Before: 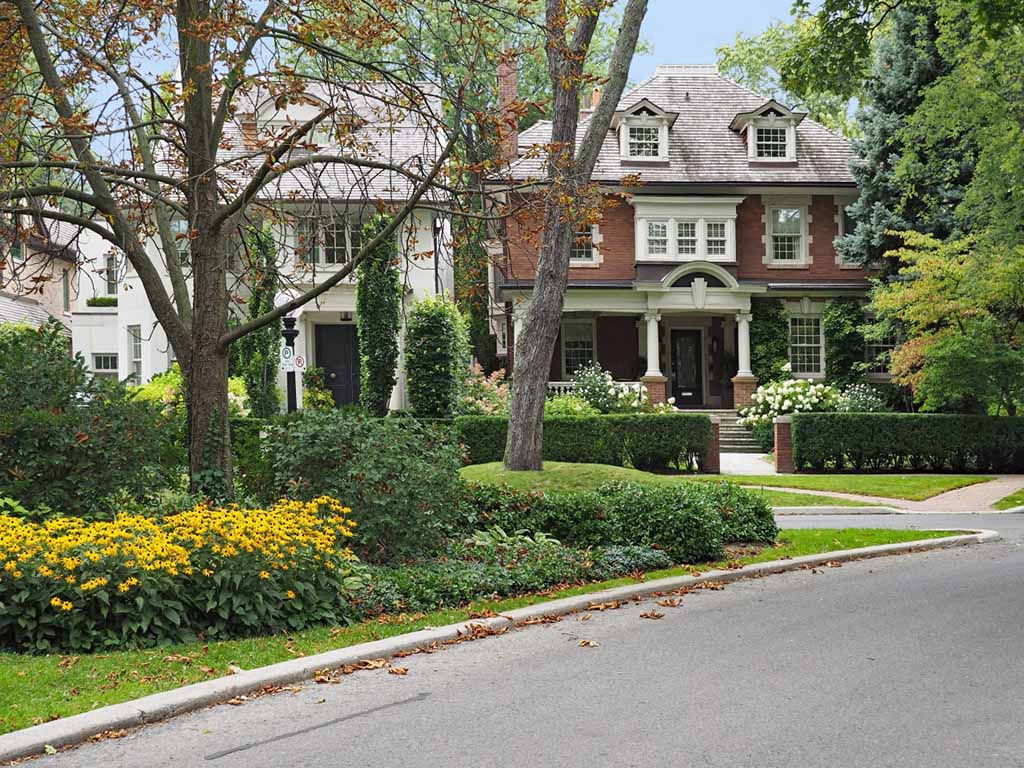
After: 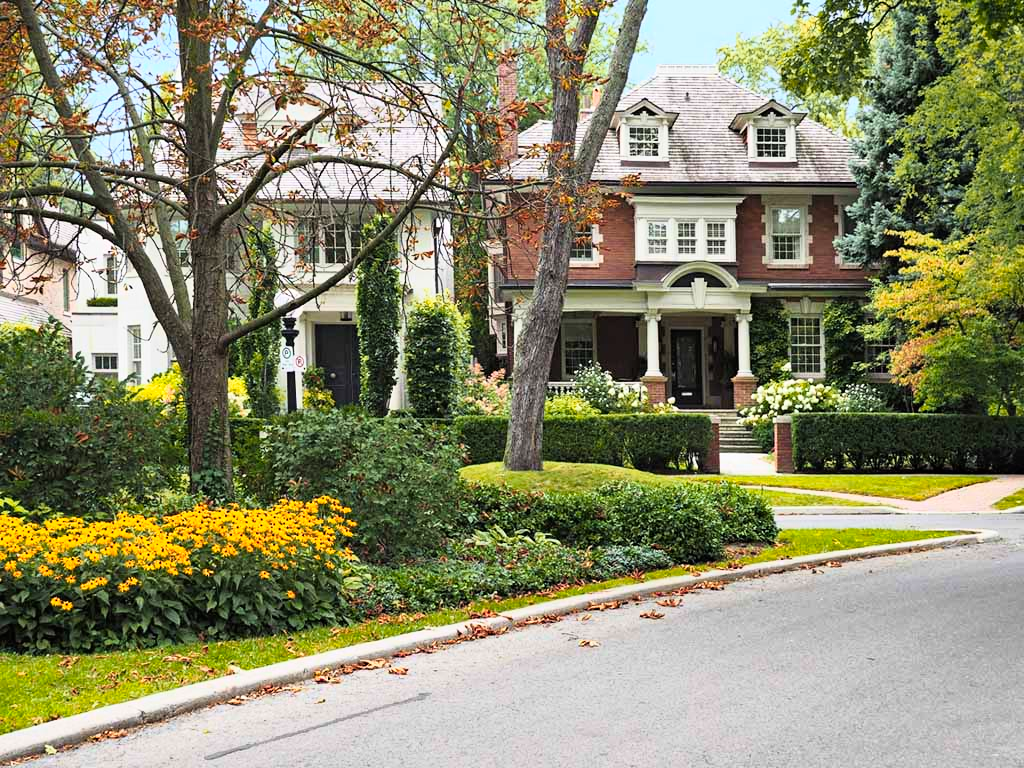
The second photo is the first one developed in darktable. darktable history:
contrast brightness saturation: saturation -0.066
color zones: curves: ch1 [(0.24, 0.629) (0.75, 0.5)]; ch2 [(0.255, 0.454) (0.745, 0.491)]
tone curve: curves: ch0 [(0, 0) (0.051, 0.027) (0.096, 0.071) (0.241, 0.247) (0.455, 0.52) (0.594, 0.692) (0.715, 0.845) (0.84, 0.936) (1, 1)]; ch1 [(0, 0) (0.1, 0.038) (0.318, 0.243) (0.399, 0.351) (0.478, 0.469) (0.499, 0.499) (0.534, 0.549) (0.565, 0.605) (0.601, 0.644) (0.666, 0.701) (1, 1)]; ch2 [(0, 0) (0.453, 0.45) (0.479, 0.483) (0.504, 0.499) (0.52, 0.508) (0.561, 0.573) (0.592, 0.617) (0.824, 0.815) (1, 1)], color space Lab, linked channels, preserve colors none
